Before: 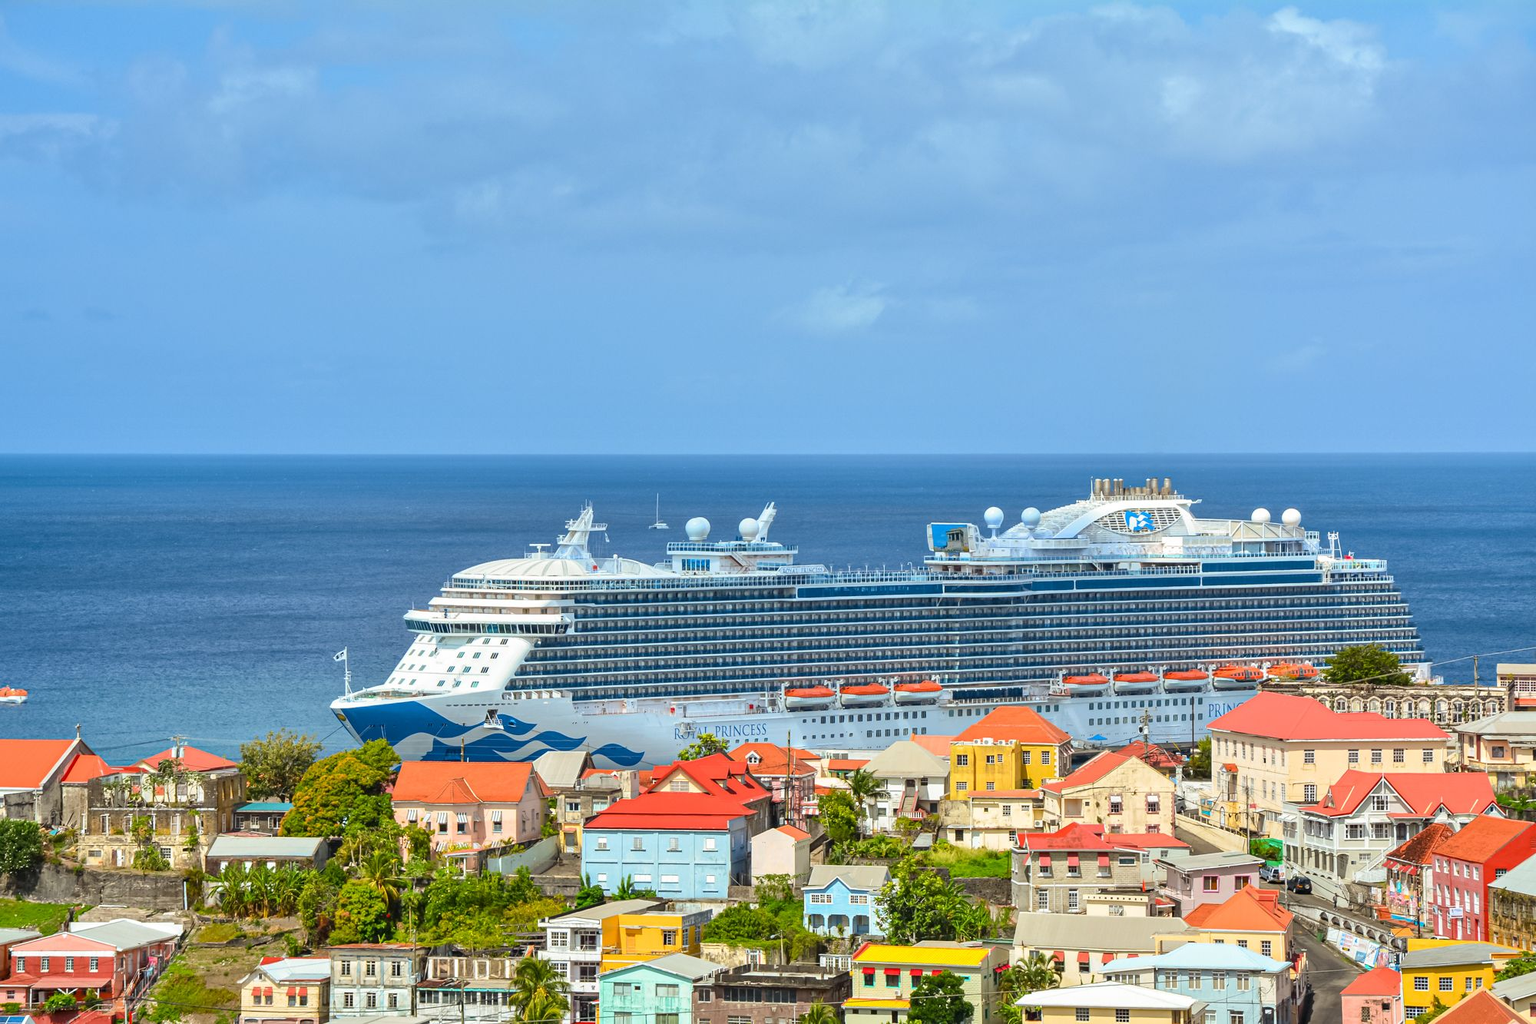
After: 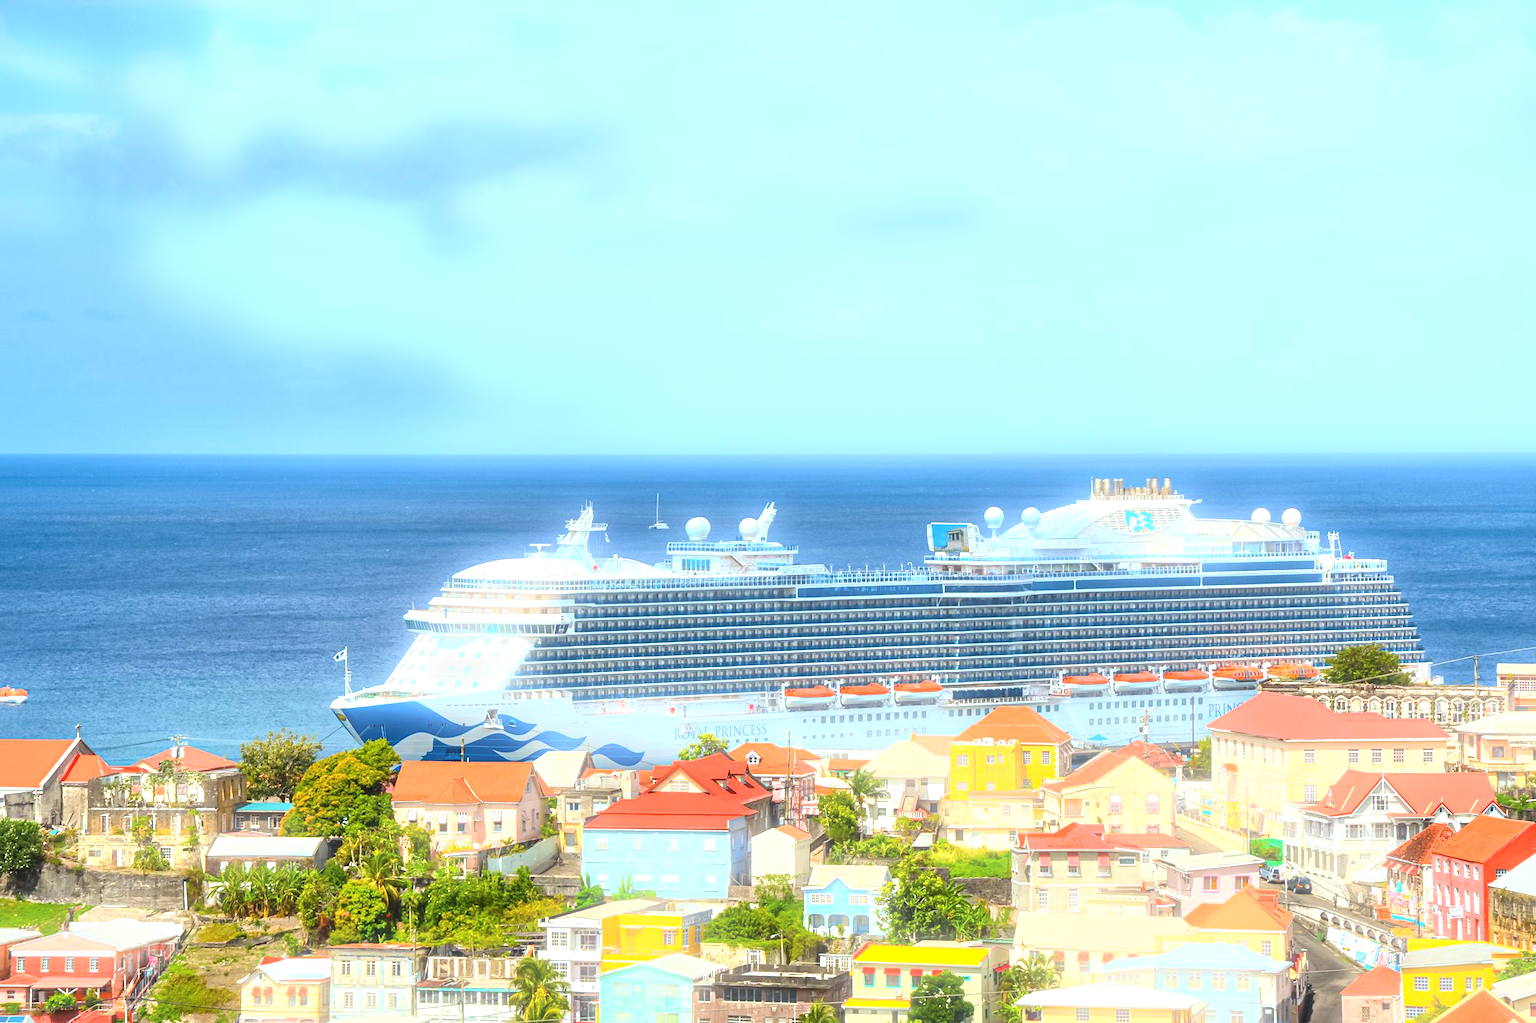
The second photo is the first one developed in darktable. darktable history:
exposure: black level correction 0, exposure 0.7 EV, compensate exposure bias true, compensate highlight preservation false
bloom: size 5%, threshold 95%, strength 15%
